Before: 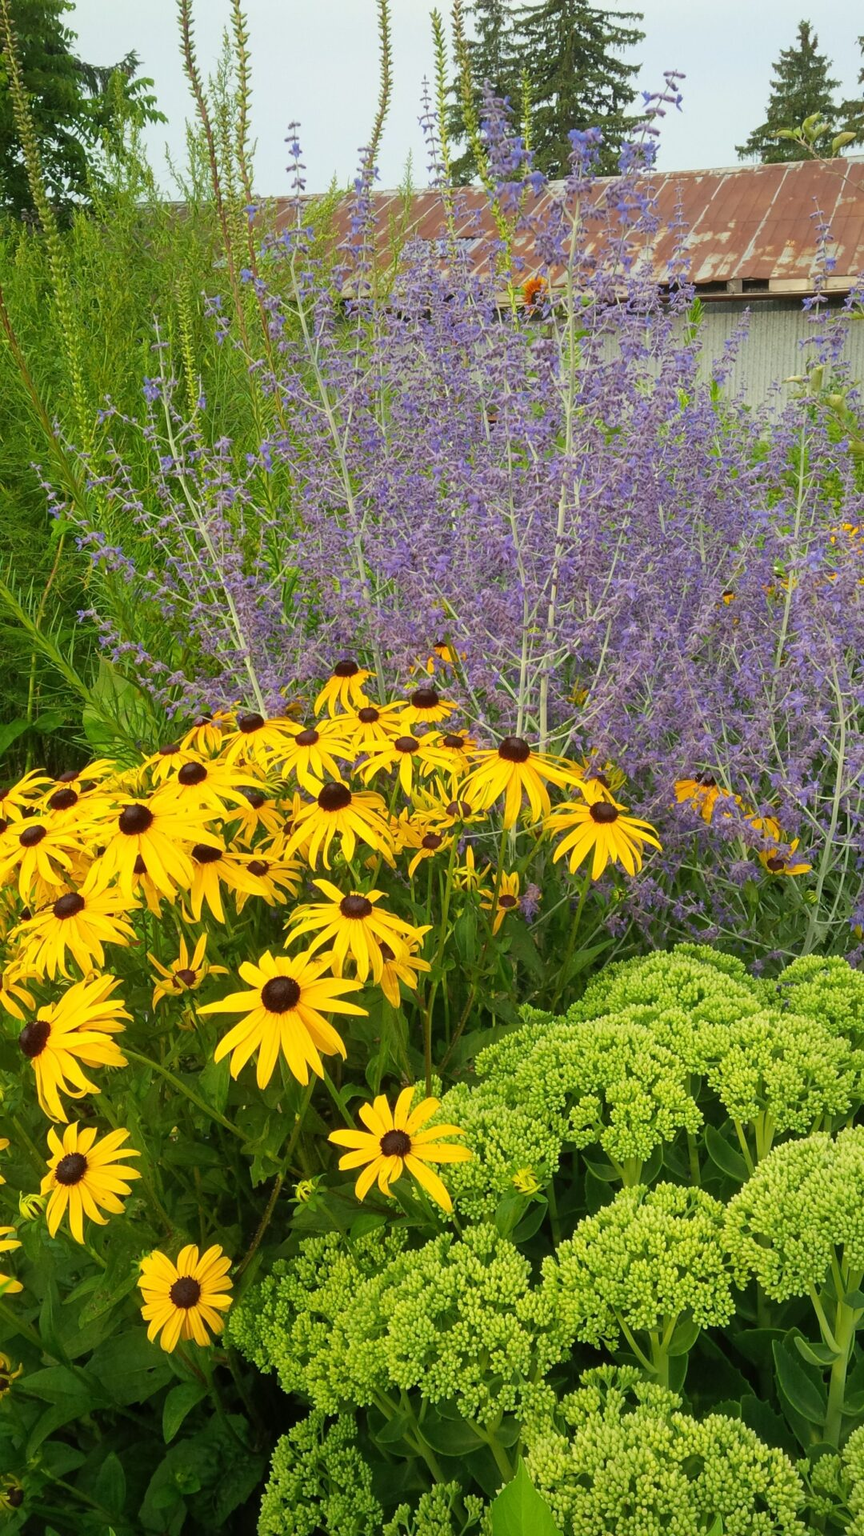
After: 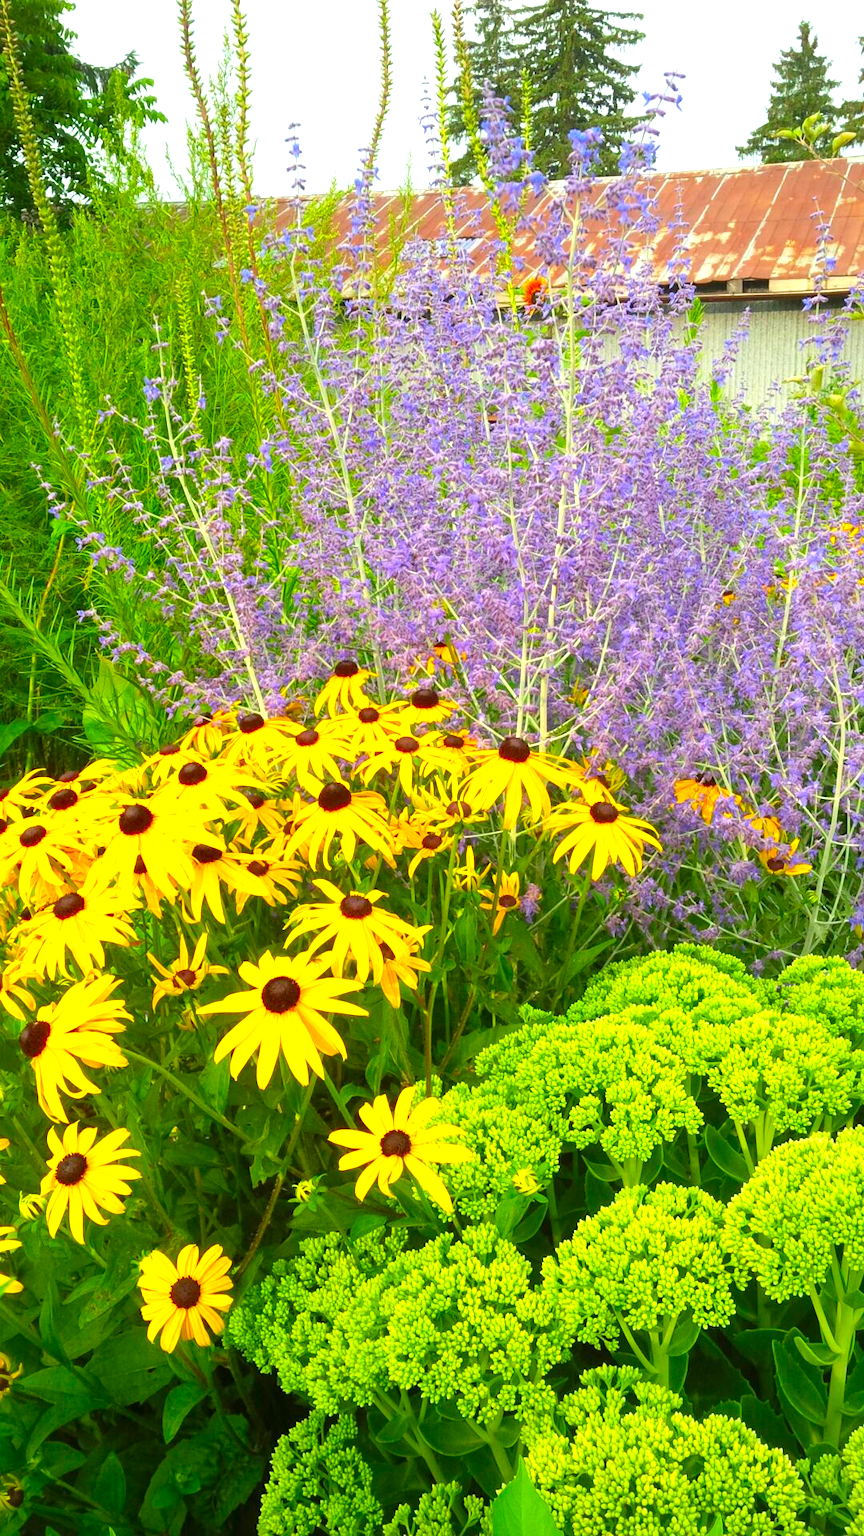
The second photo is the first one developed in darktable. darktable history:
exposure: black level correction 0, exposure 0.9 EV, compensate highlight preservation false
contrast brightness saturation: saturation 0.5
